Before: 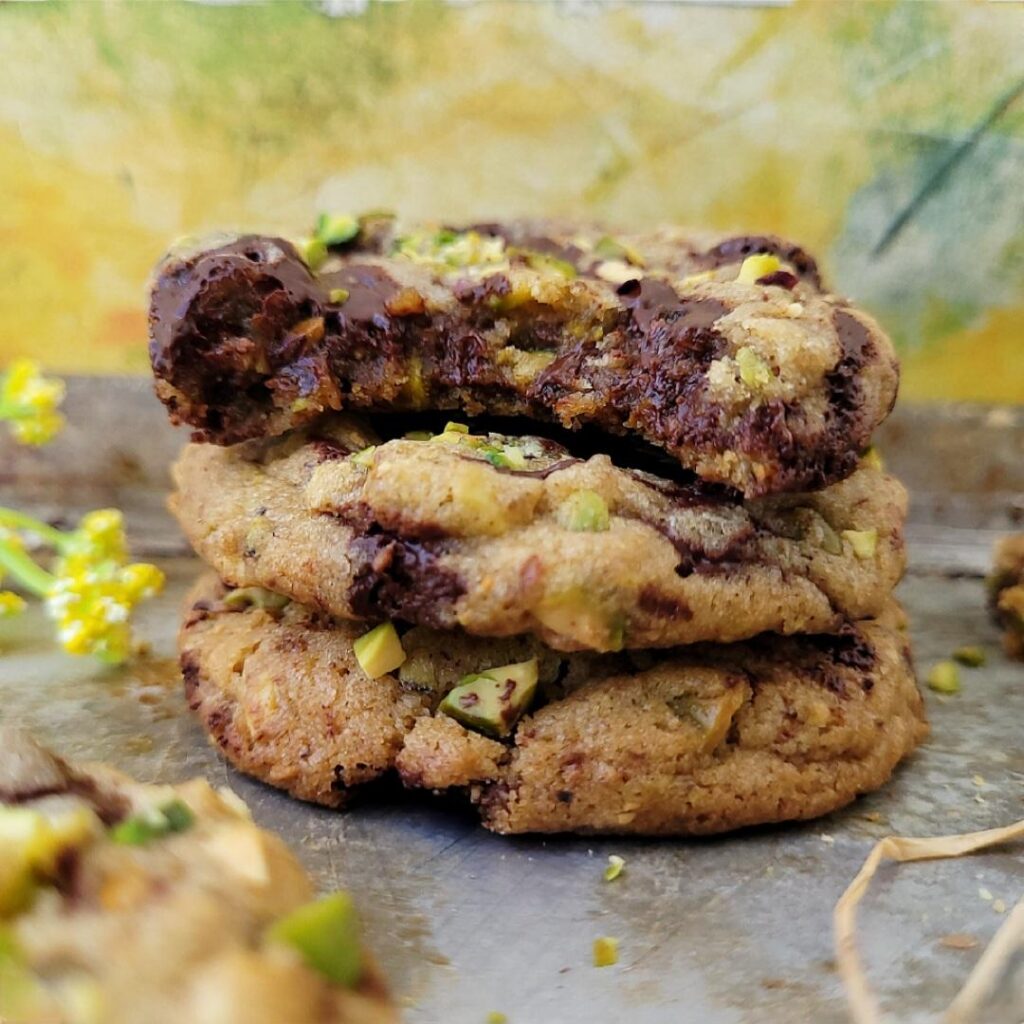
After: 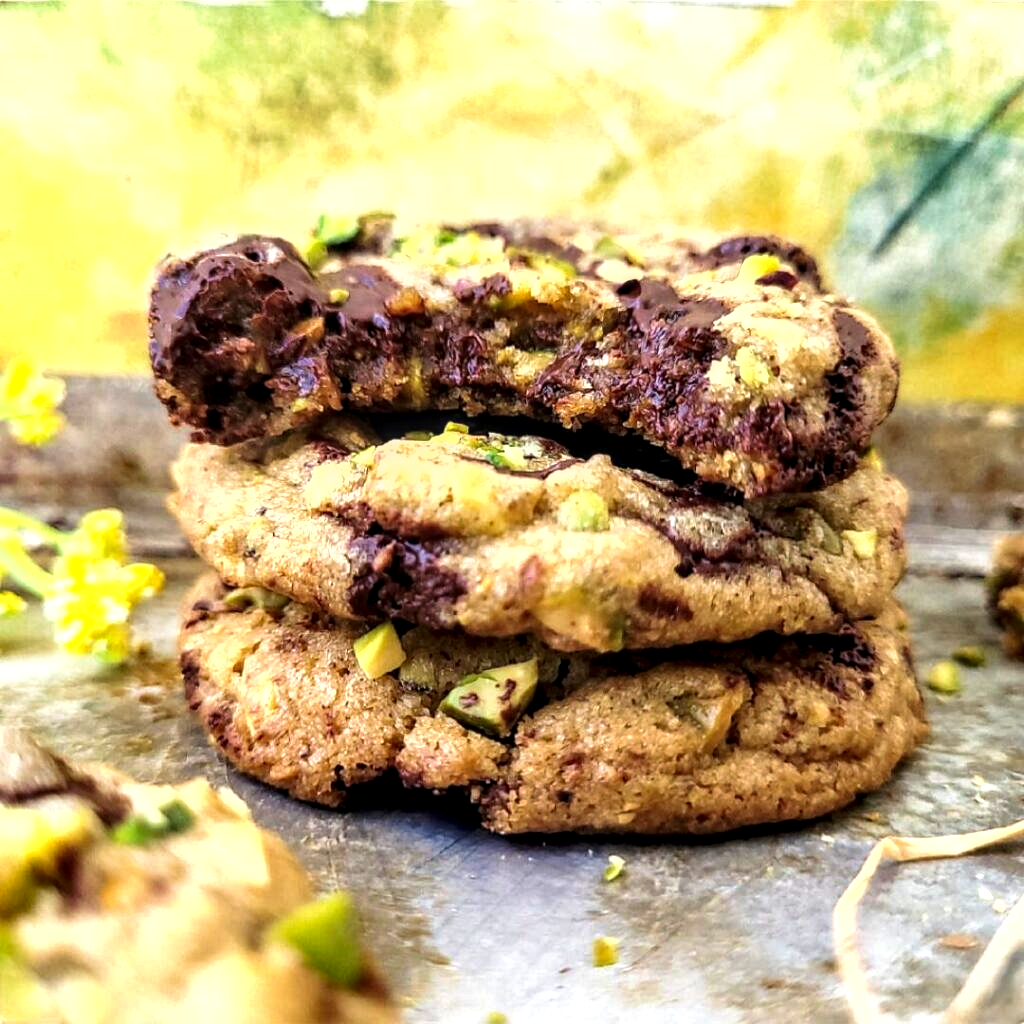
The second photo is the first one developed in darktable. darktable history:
velvia: on, module defaults
shadows and highlights: shadows 20.37, highlights -19.38, soften with gaussian
color balance rgb: perceptual saturation grading › global saturation 0.714%, perceptual brilliance grading › highlights 10.191%, perceptual brilliance grading › shadows -4.524%
exposure: exposure 0.575 EV, compensate highlight preservation false
local contrast: detail 144%
